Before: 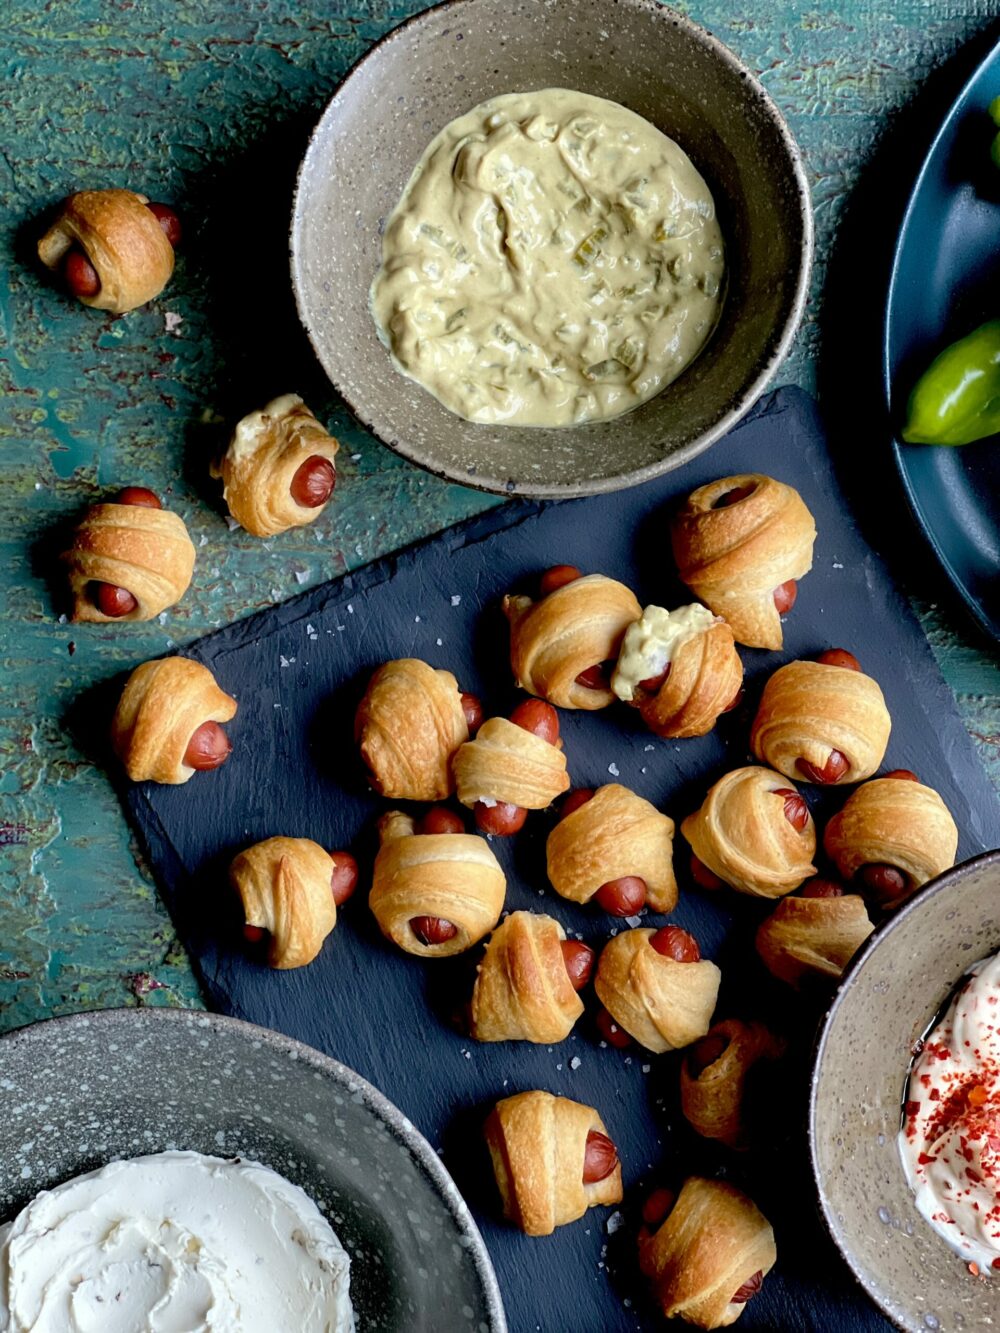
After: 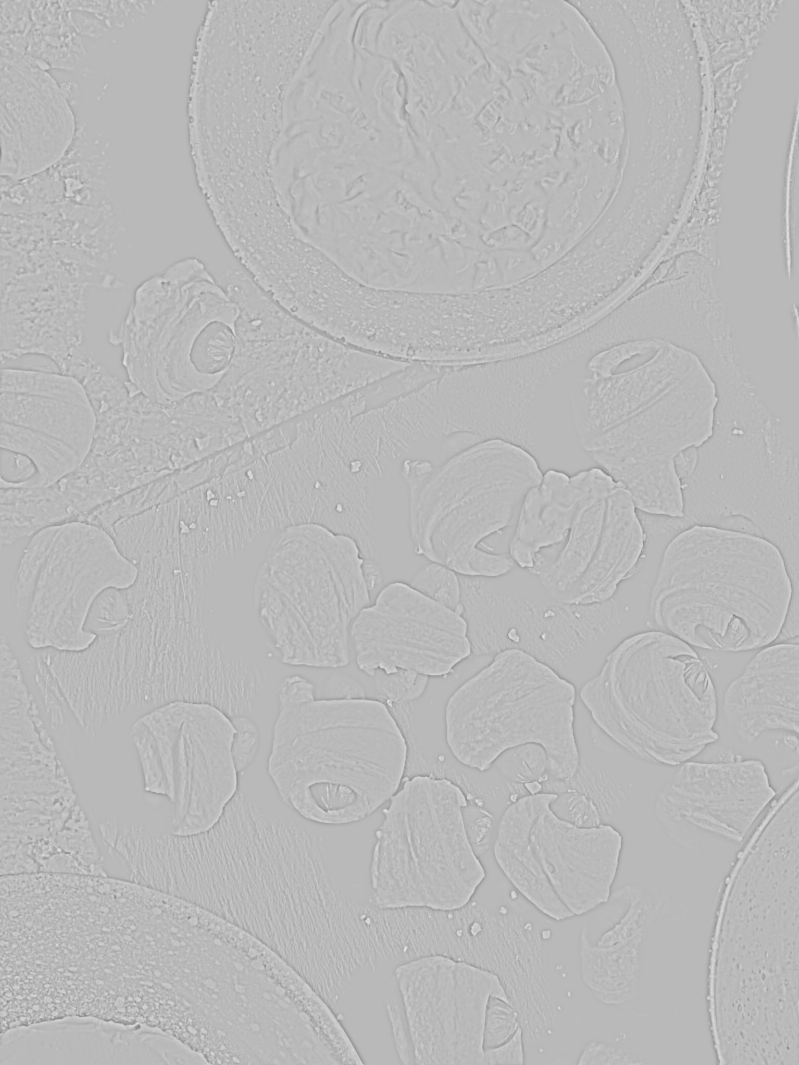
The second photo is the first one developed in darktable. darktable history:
base curve: curves: ch0 [(0, 0) (0.007, 0.004) (0.027, 0.03) (0.046, 0.07) (0.207, 0.54) (0.442, 0.872) (0.673, 0.972) (1, 1)], preserve colors none
highpass: sharpness 5.84%, contrast boost 8.44%
crop and rotate: left 10.071%, top 10.071%, right 10.02%, bottom 10.02%
